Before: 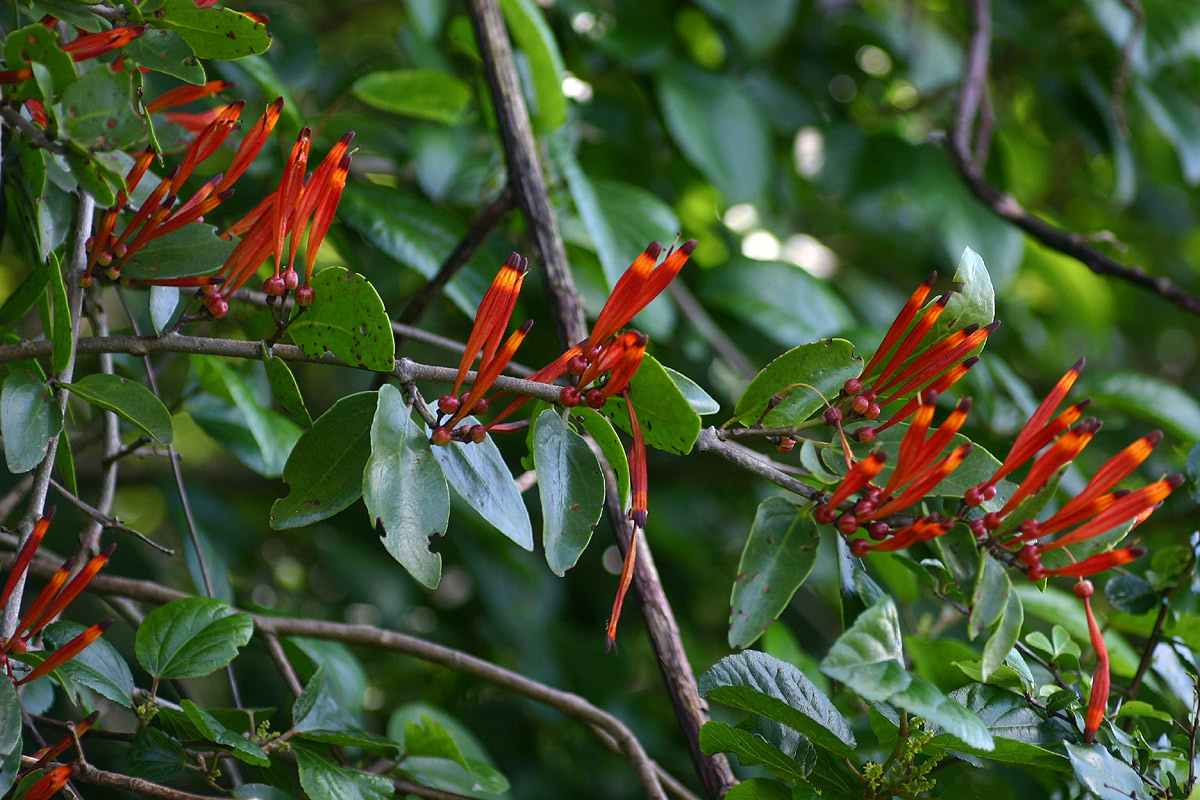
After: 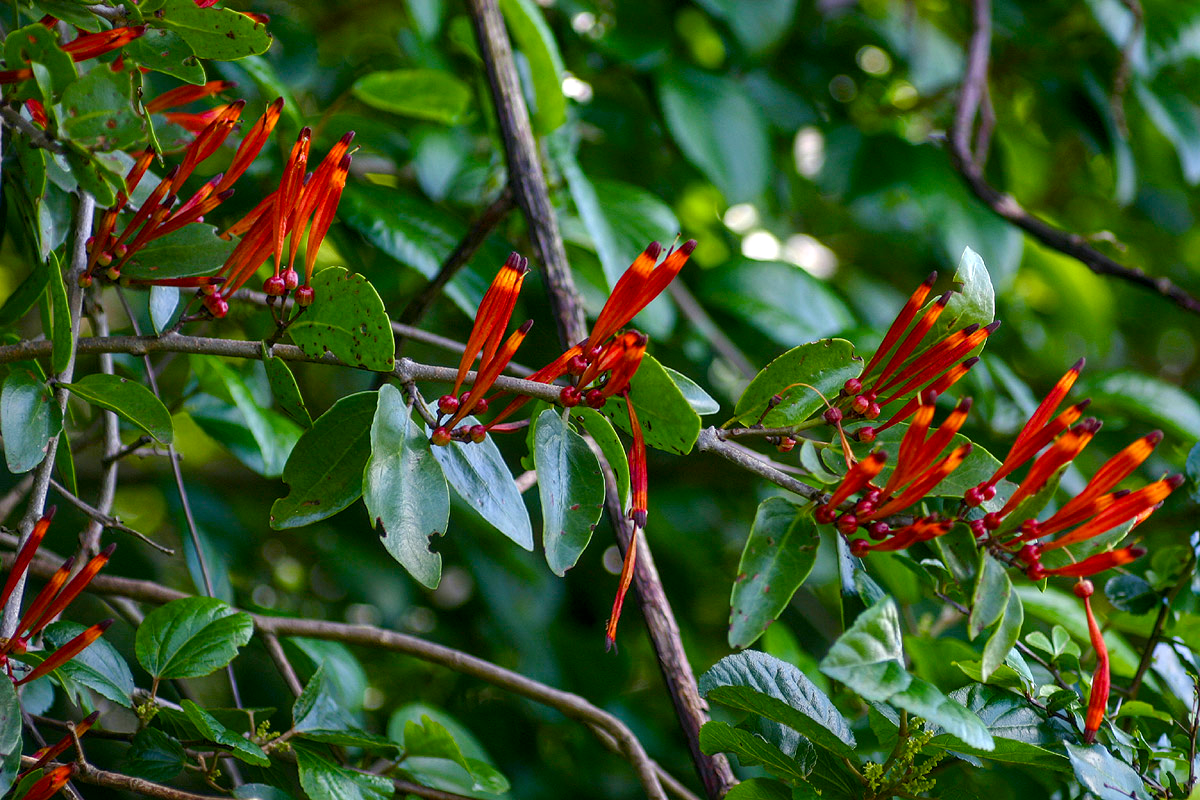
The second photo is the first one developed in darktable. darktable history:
color balance rgb: perceptual saturation grading › global saturation 35%, perceptual saturation grading › highlights -30%, perceptual saturation grading › shadows 35%, perceptual brilliance grading › global brilliance 3%, perceptual brilliance grading › highlights -3%, perceptual brilliance grading › shadows 3%
local contrast: on, module defaults
